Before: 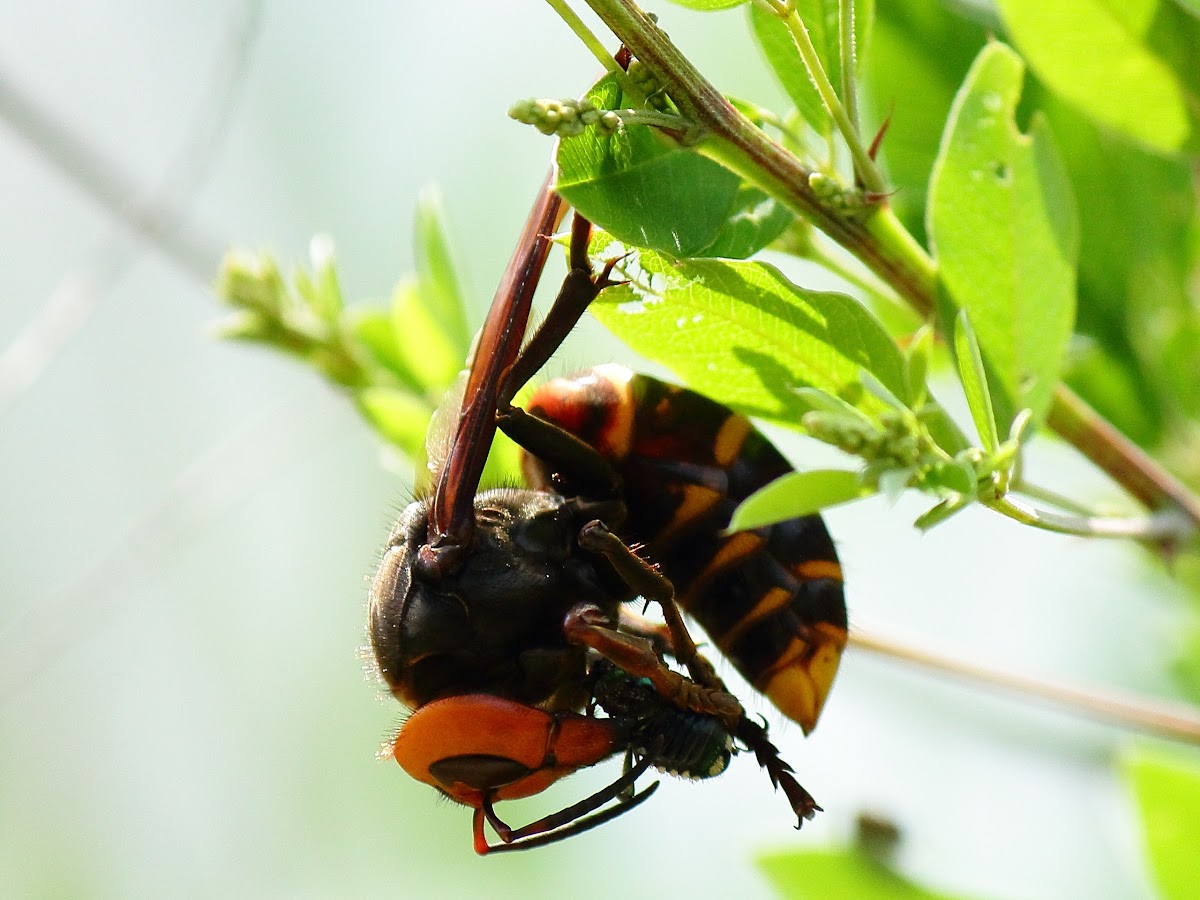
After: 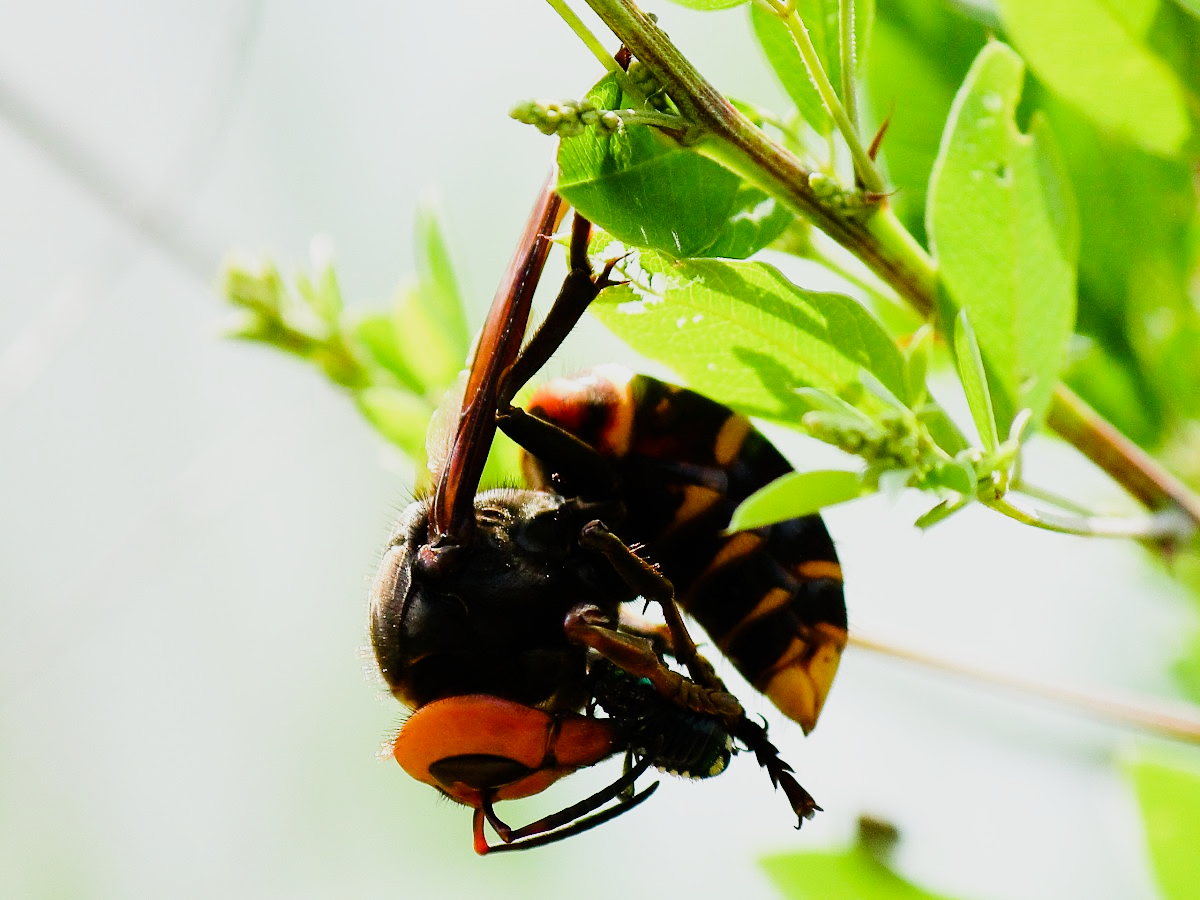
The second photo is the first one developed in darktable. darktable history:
sigmoid: contrast 1.7
exposure: exposure 0.207 EV, compensate highlight preservation false
